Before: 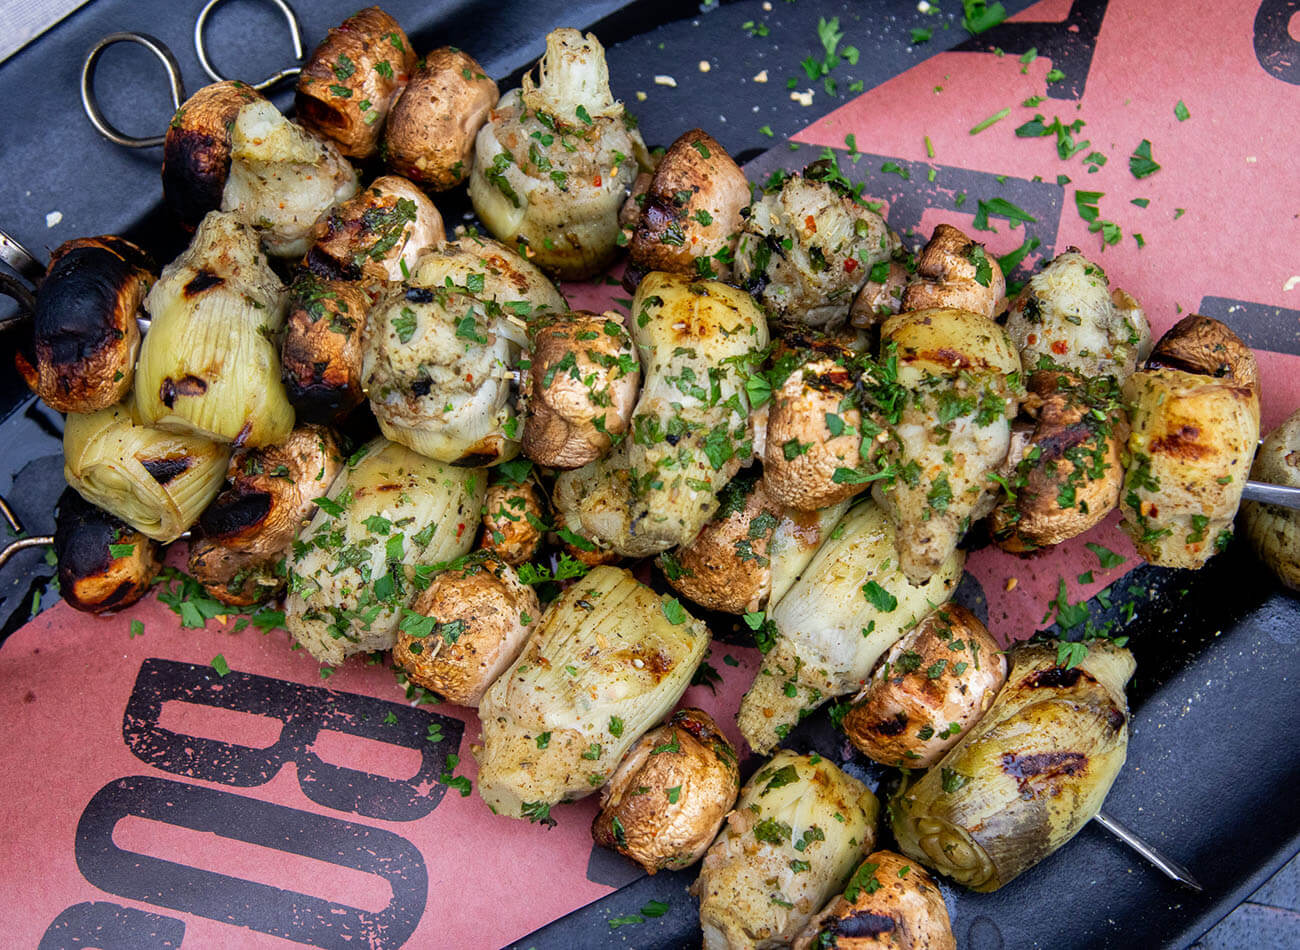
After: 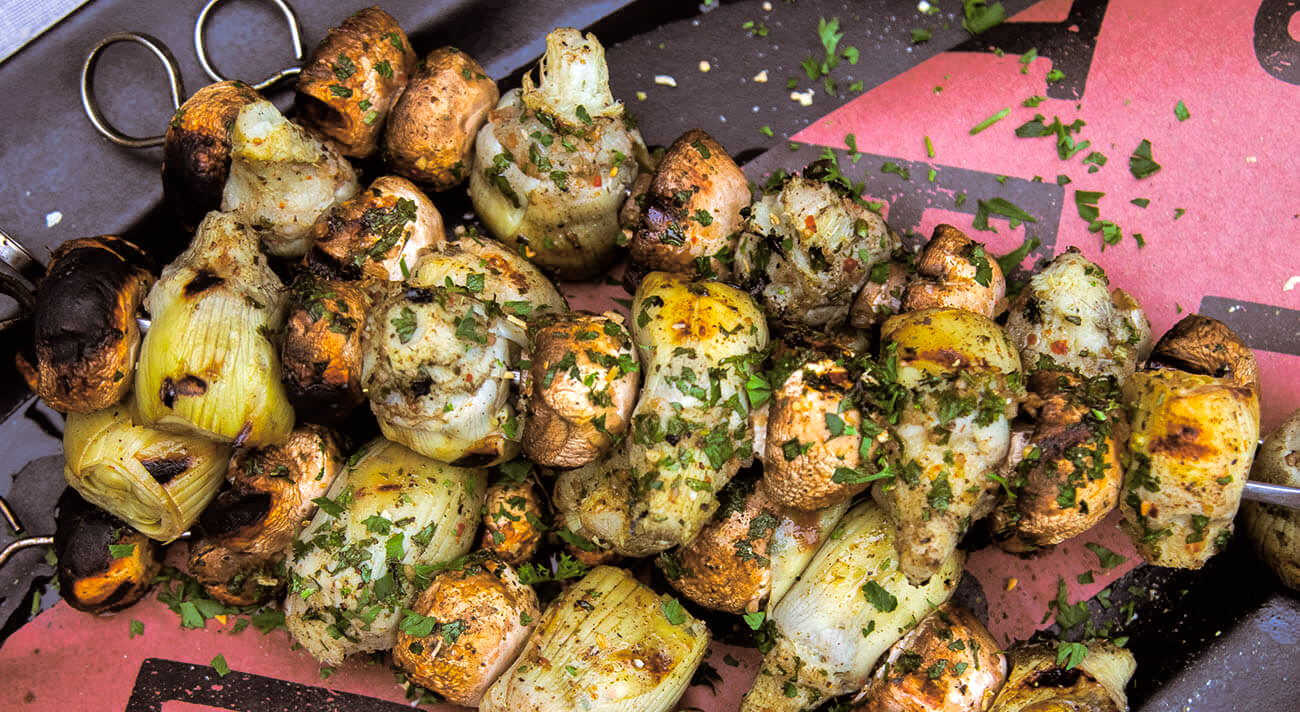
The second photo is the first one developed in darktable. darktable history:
crop: bottom 24.988%
shadows and highlights: shadows 30.63, highlights -63.22, shadows color adjustment 98%, highlights color adjustment 58.61%, soften with gaussian
color balance: lift [1, 1.001, 0.999, 1.001], gamma [1, 1.004, 1.007, 0.993], gain [1, 0.991, 0.987, 1.013], contrast 10%, output saturation 120%
split-toning: shadows › hue 32.4°, shadows › saturation 0.51, highlights › hue 180°, highlights › saturation 0, balance -60.17, compress 55.19%
